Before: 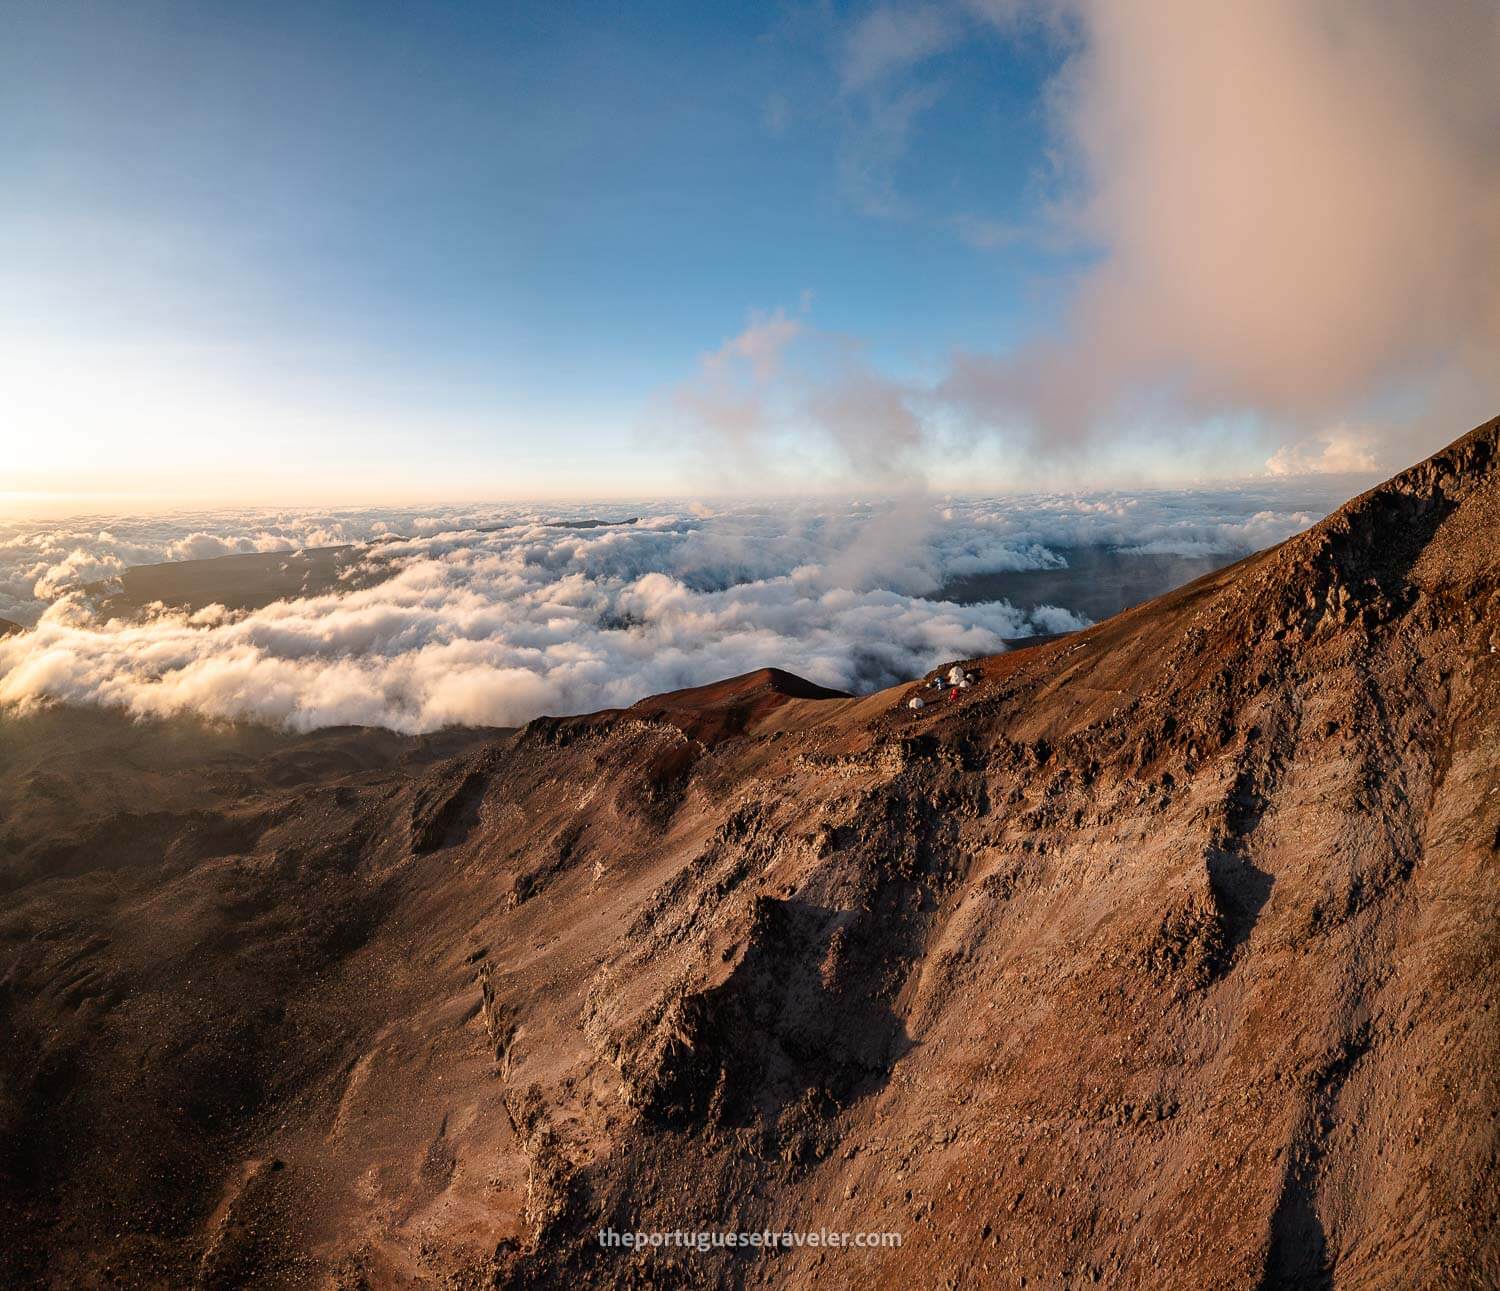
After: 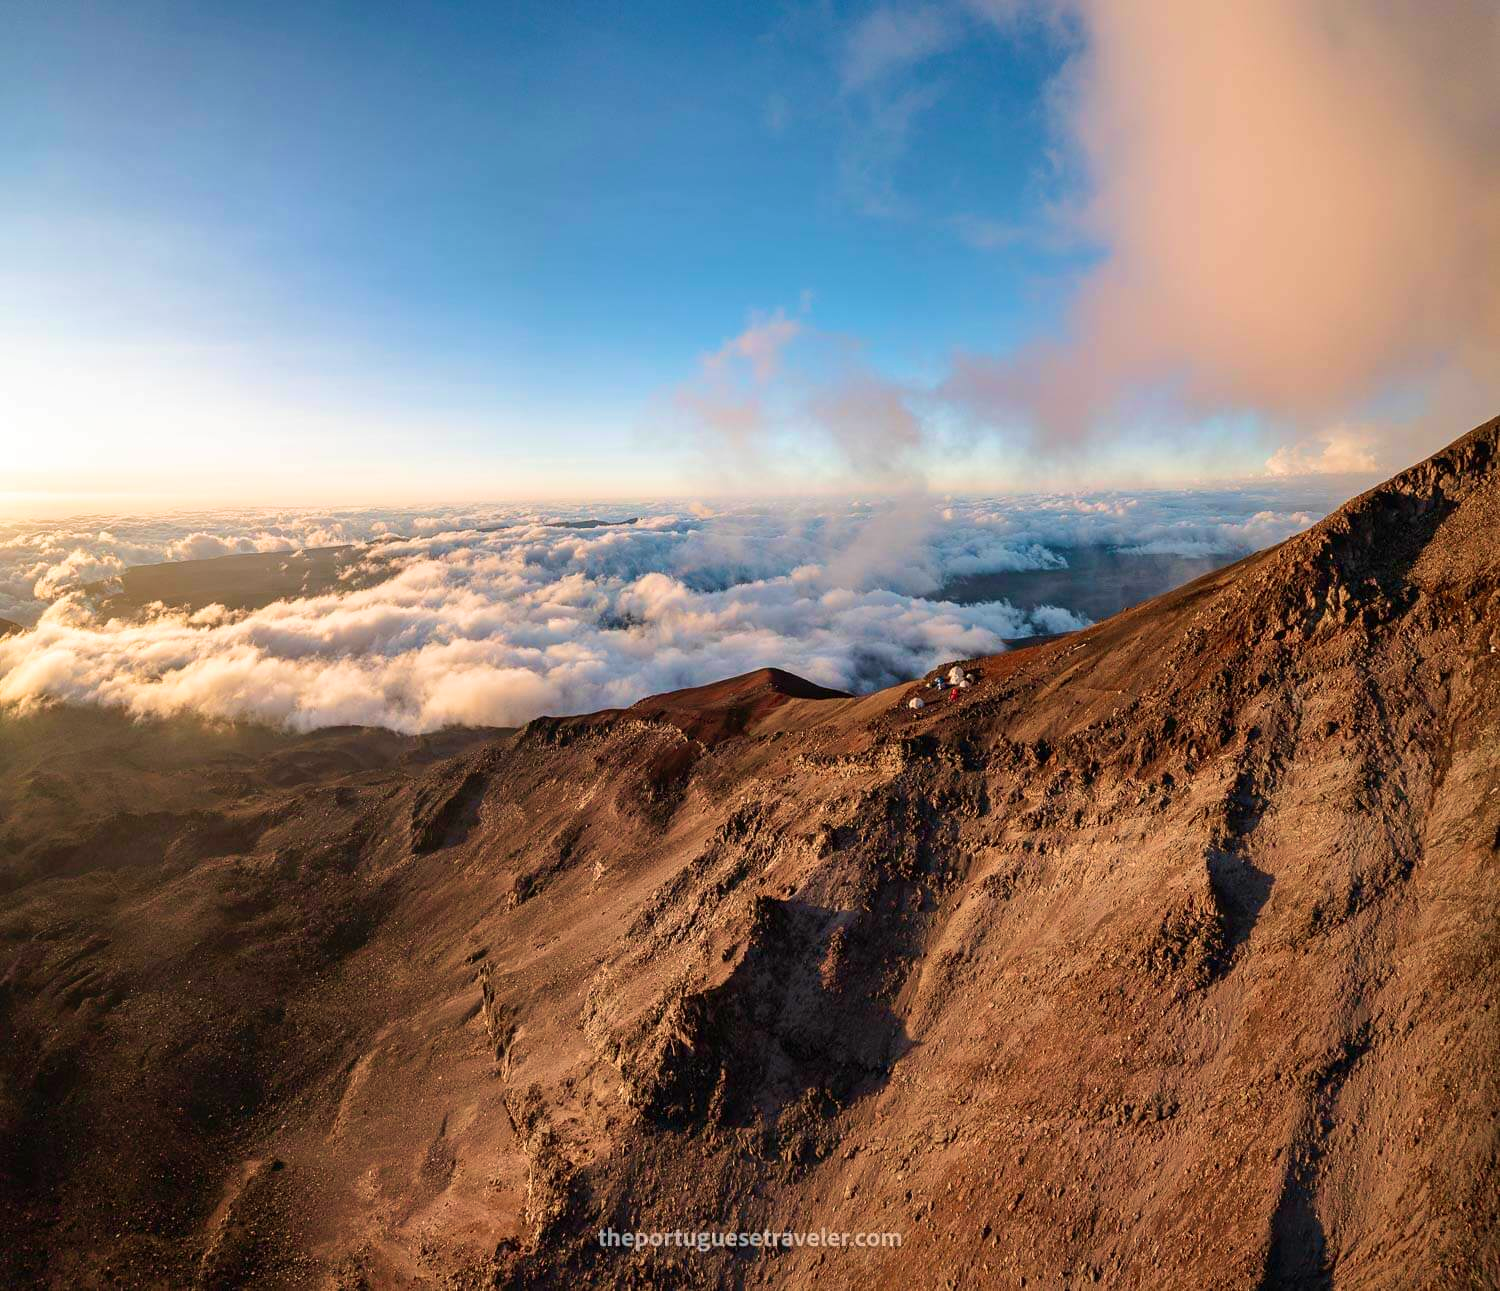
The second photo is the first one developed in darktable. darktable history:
velvia: strength 45.35%
levels: levels [0, 0.478, 1]
